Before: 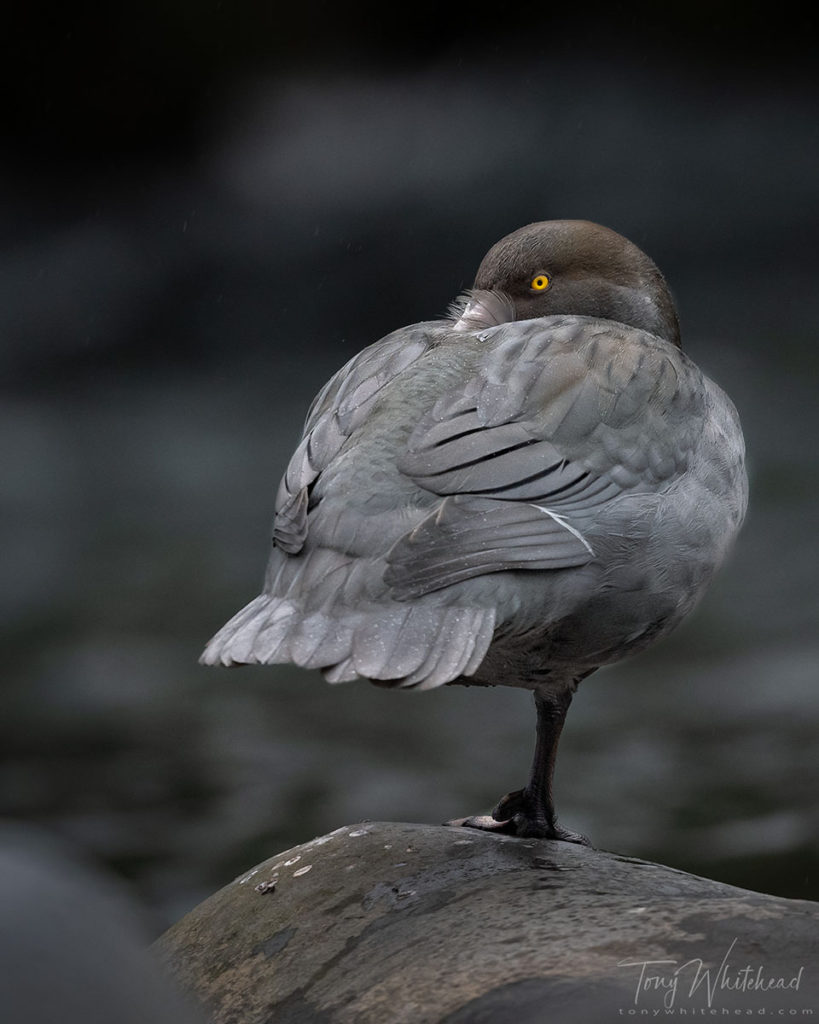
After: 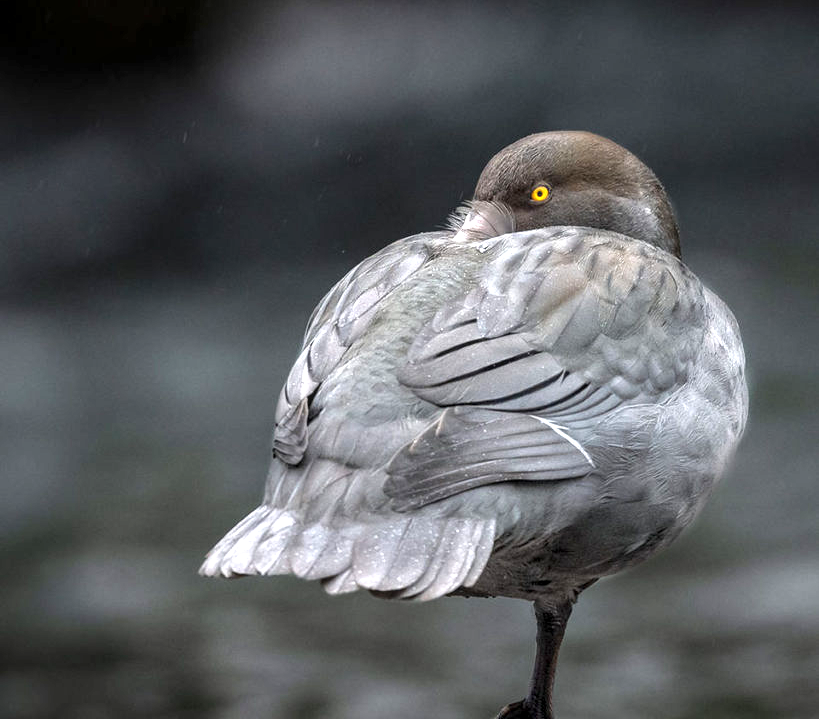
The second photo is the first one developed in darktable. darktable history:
exposure: black level correction 0, exposure 1.2 EV, compensate highlight preservation false
local contrast: on, module defaults
crop and rotate: top 8.701%, bottom 21.061%
